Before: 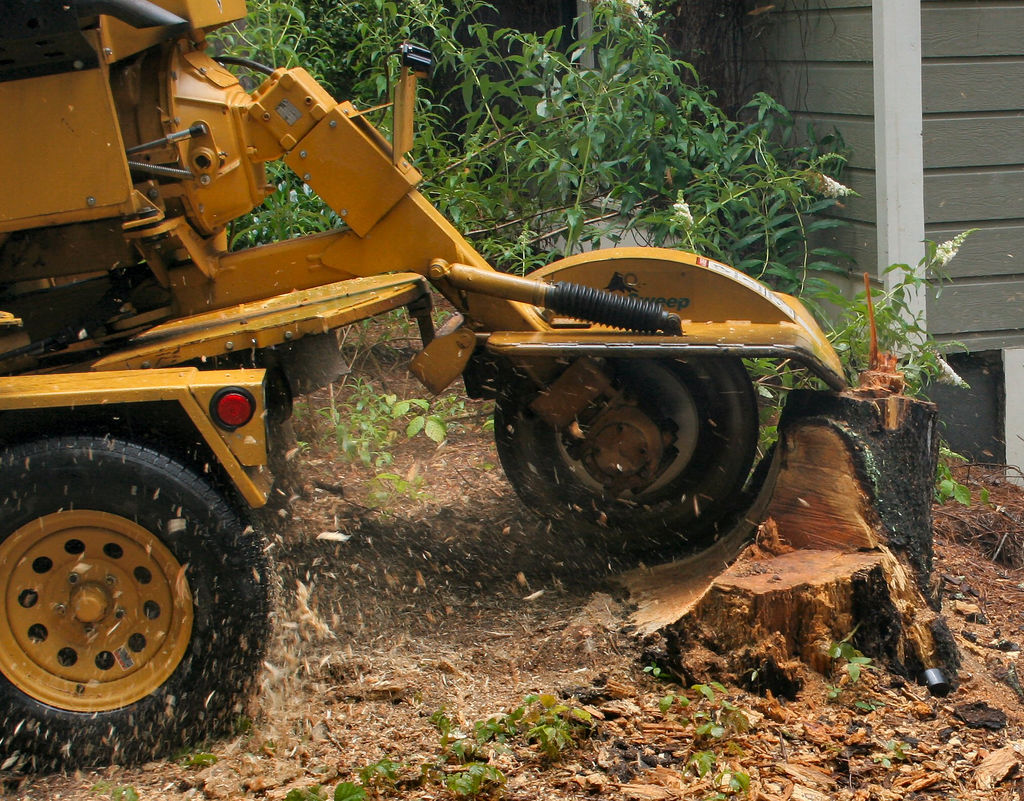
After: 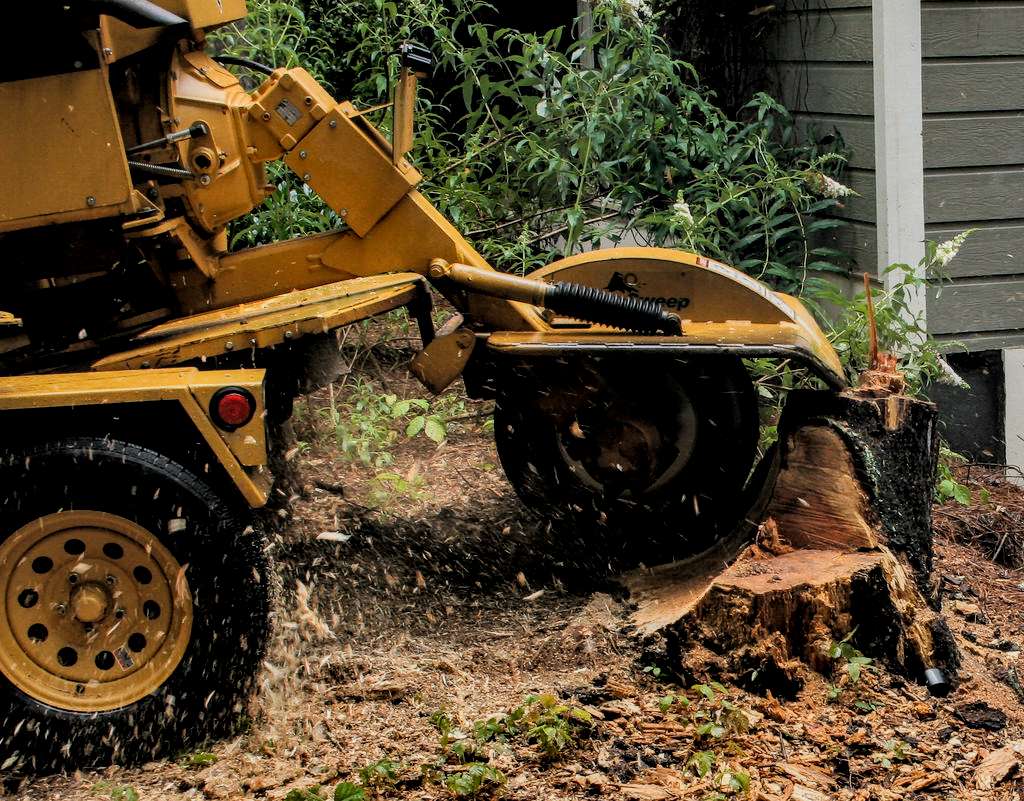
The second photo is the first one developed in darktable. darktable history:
filmic rgb: black relative exposure -5 EV, hardness 2.88, contrast 1.3, highlights saturation mix -30%
local contrast: detail 130%
